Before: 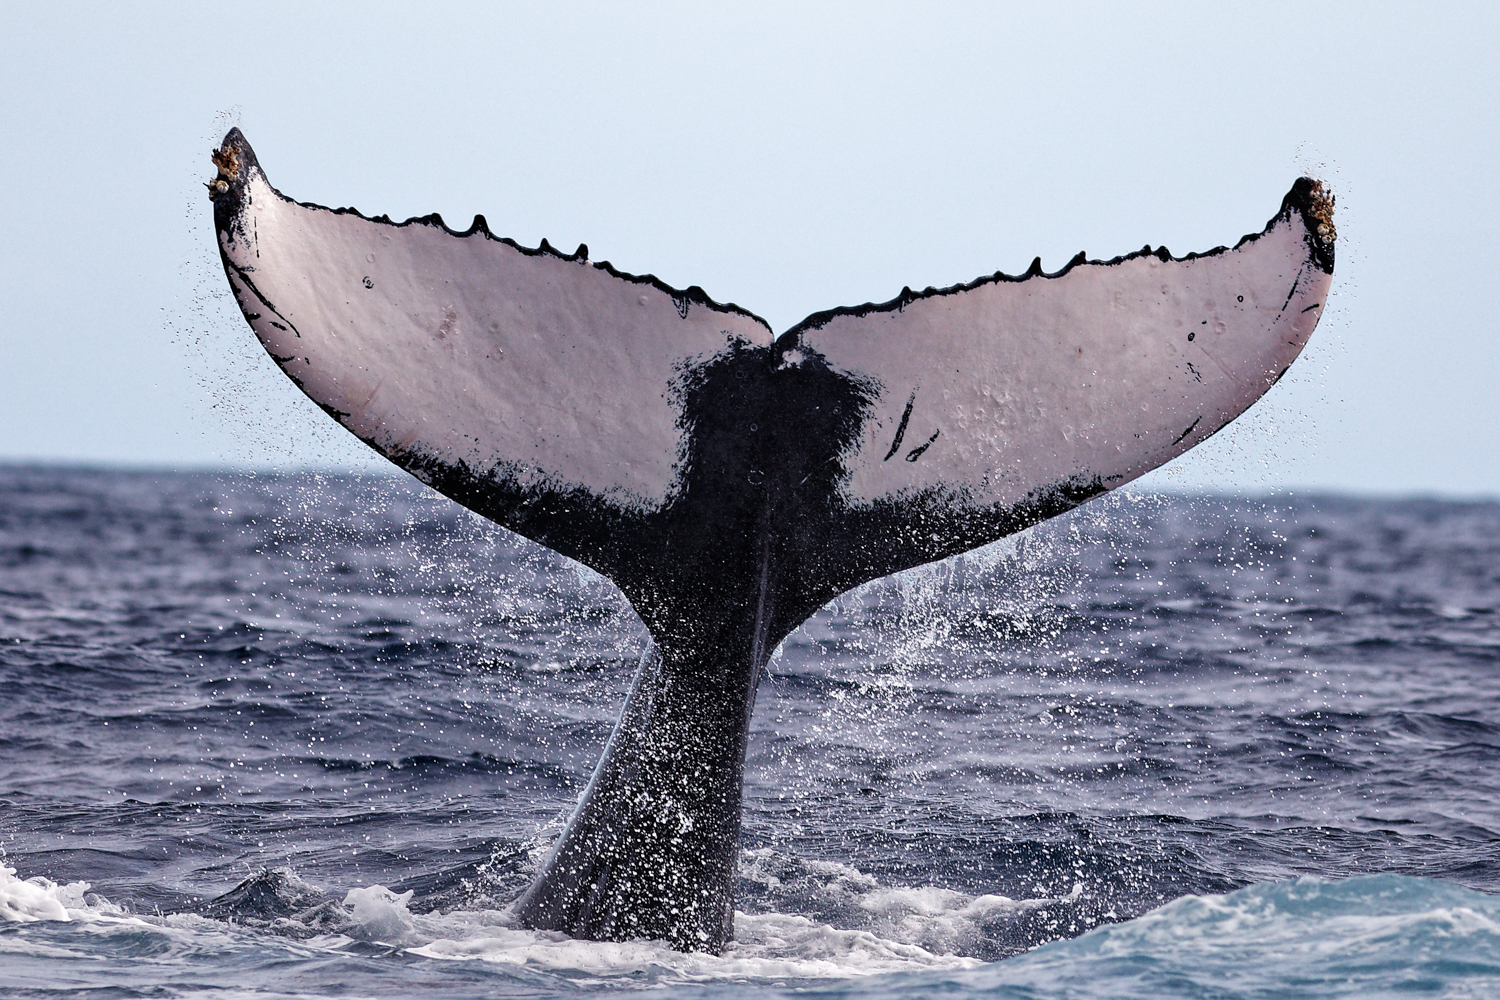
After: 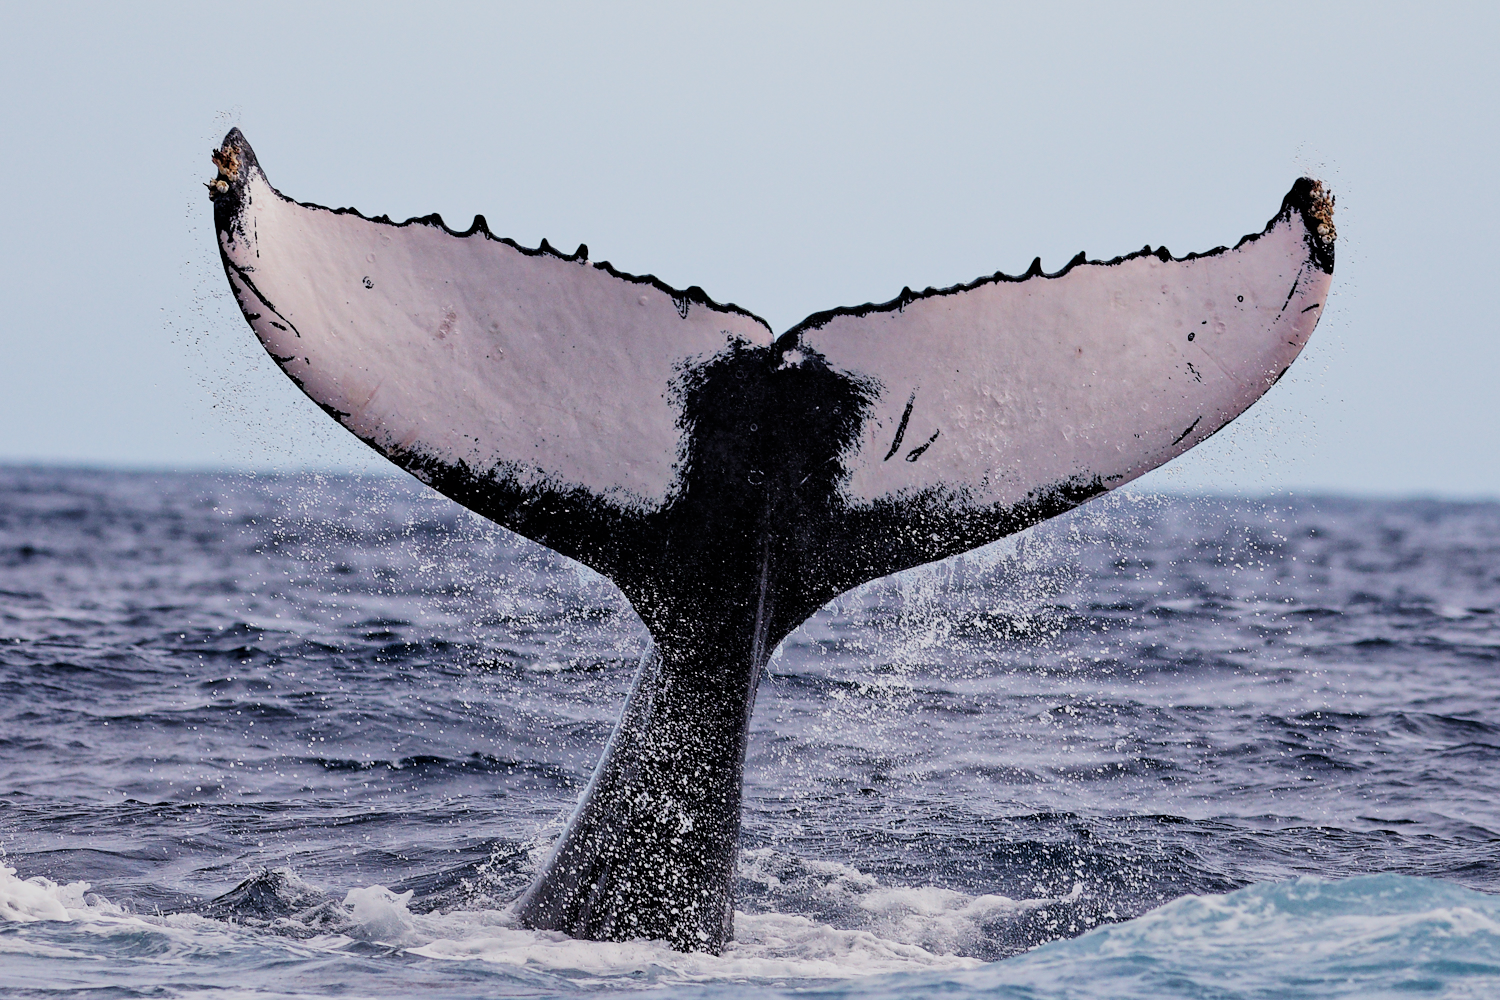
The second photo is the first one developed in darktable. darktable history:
filmic rgb: black relative exposure -7.15 EV, white relative exposure 5.36 EV, hardness 3.02, color science v6 (2022)
exposure: exposure 0.367 EV, compensate highlight preservation false
